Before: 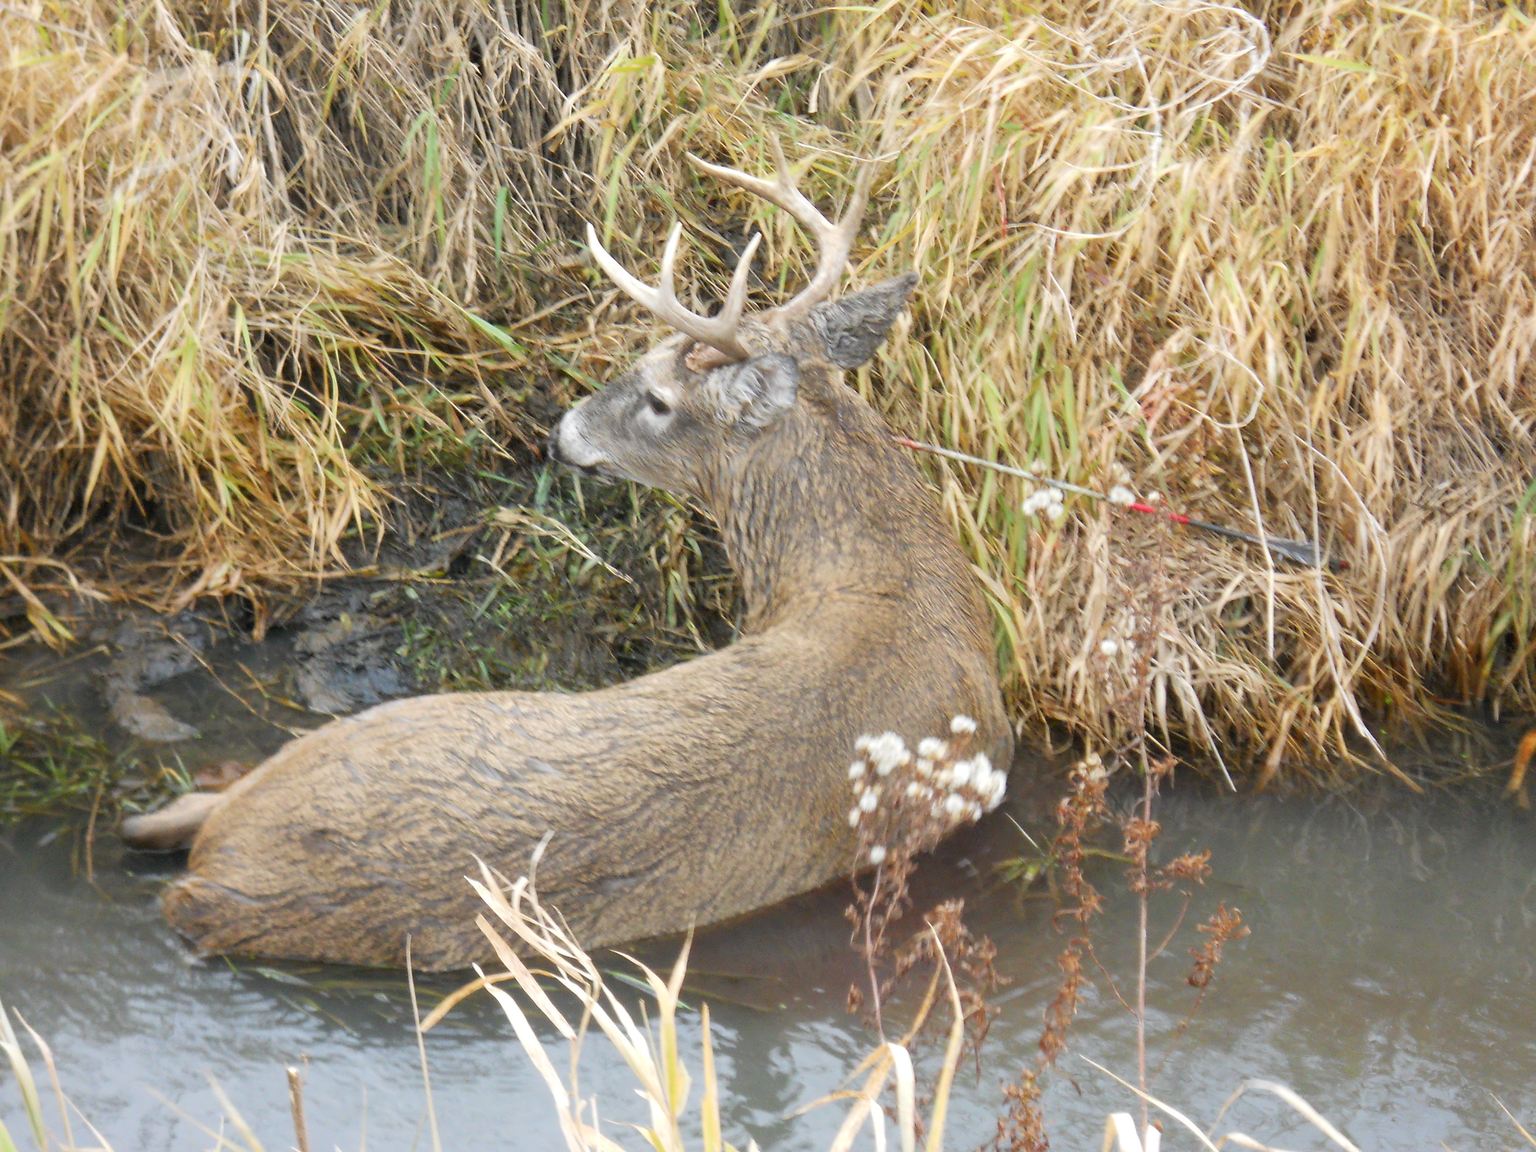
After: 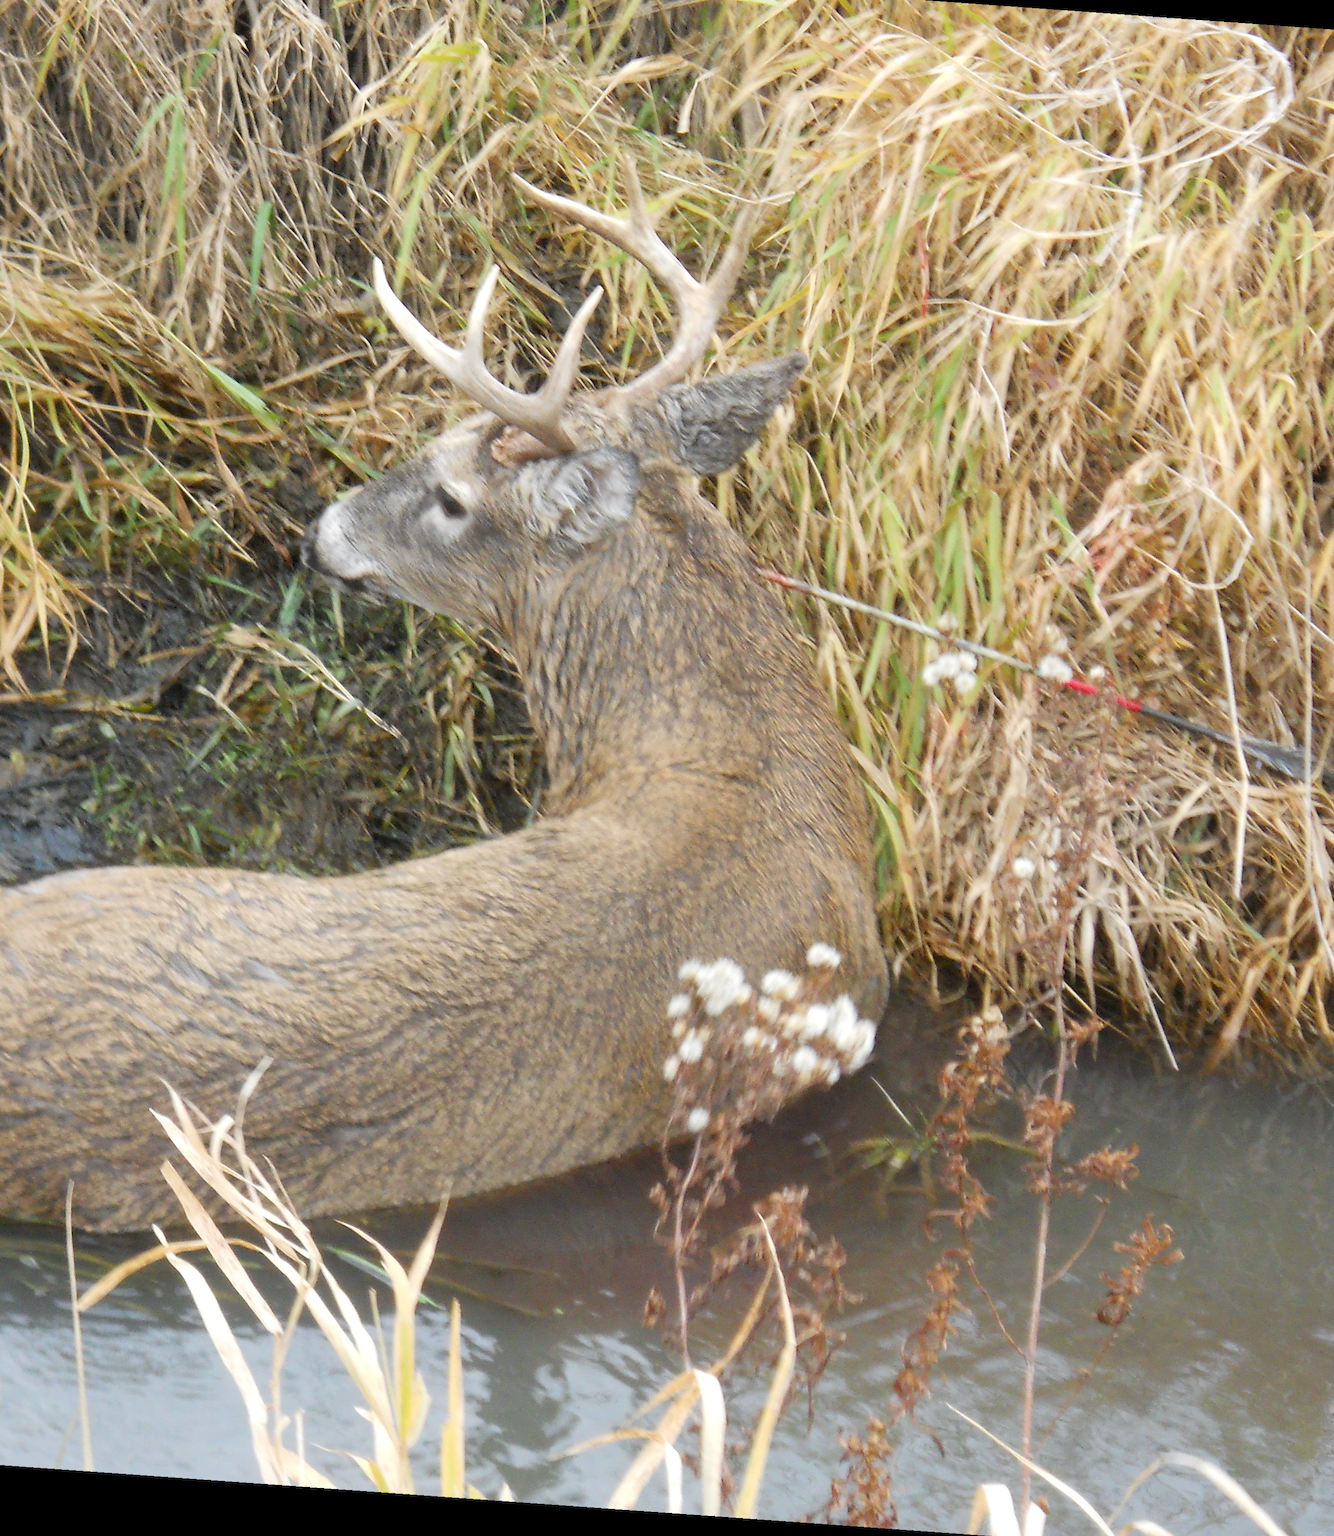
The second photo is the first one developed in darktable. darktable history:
rotate and perspective: rotation 4.1°, automatic cropping off
crop and rotate: left 22.918%, top 5.629%, right 14.711%, bottom 2.247%
